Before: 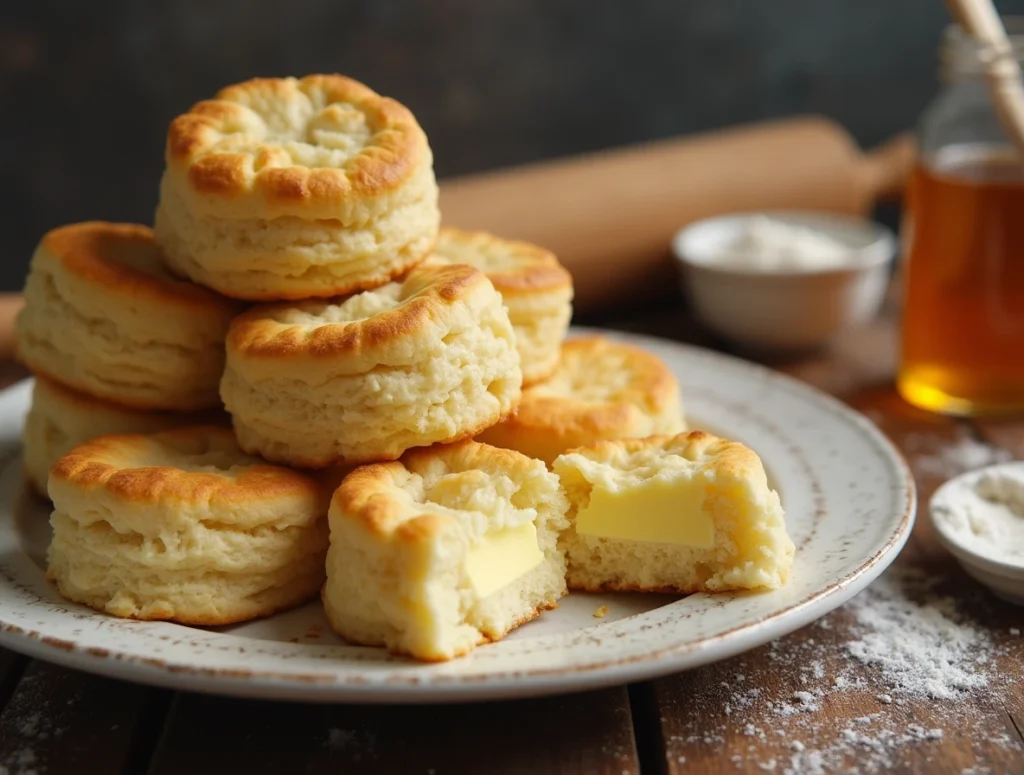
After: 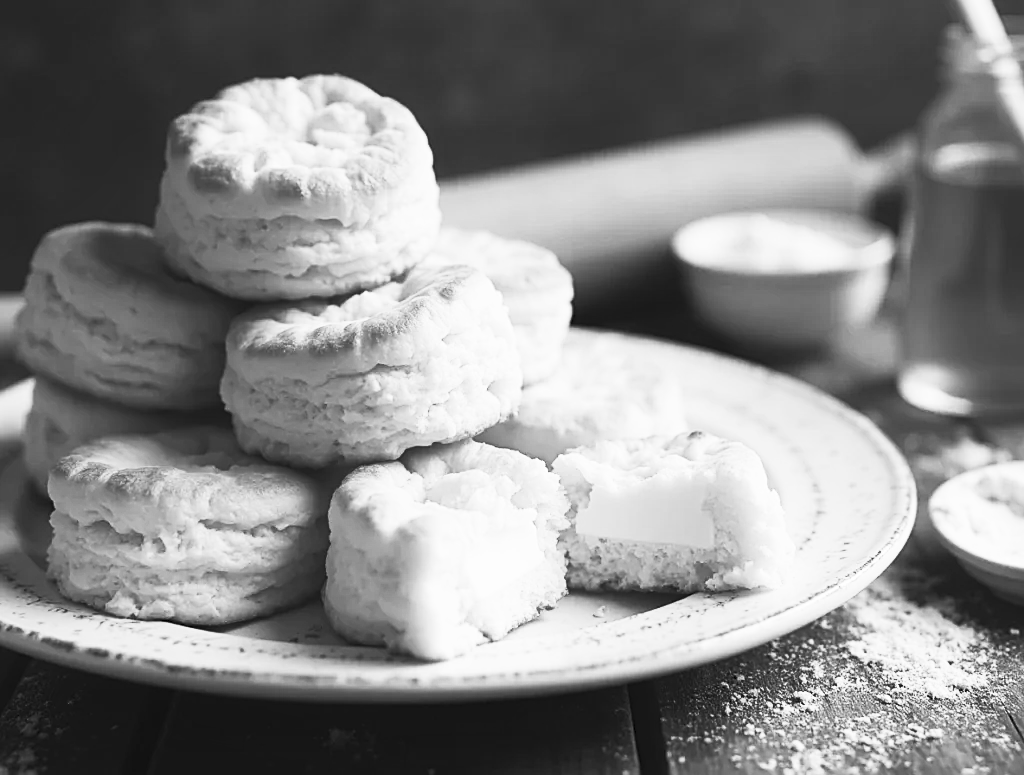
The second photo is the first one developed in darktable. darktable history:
sharpen: on, module defaults
contrast brightness saturation: contrast 0.53, brightness 0.47, saturation -1
contrast equalizer: y [[0.439, 0.44, 0.442, 0.457, 0.493, 0.498], [0.5 ×6], [0.5 ×6], [0 ×6], [0 ×6]], mix 0.59
